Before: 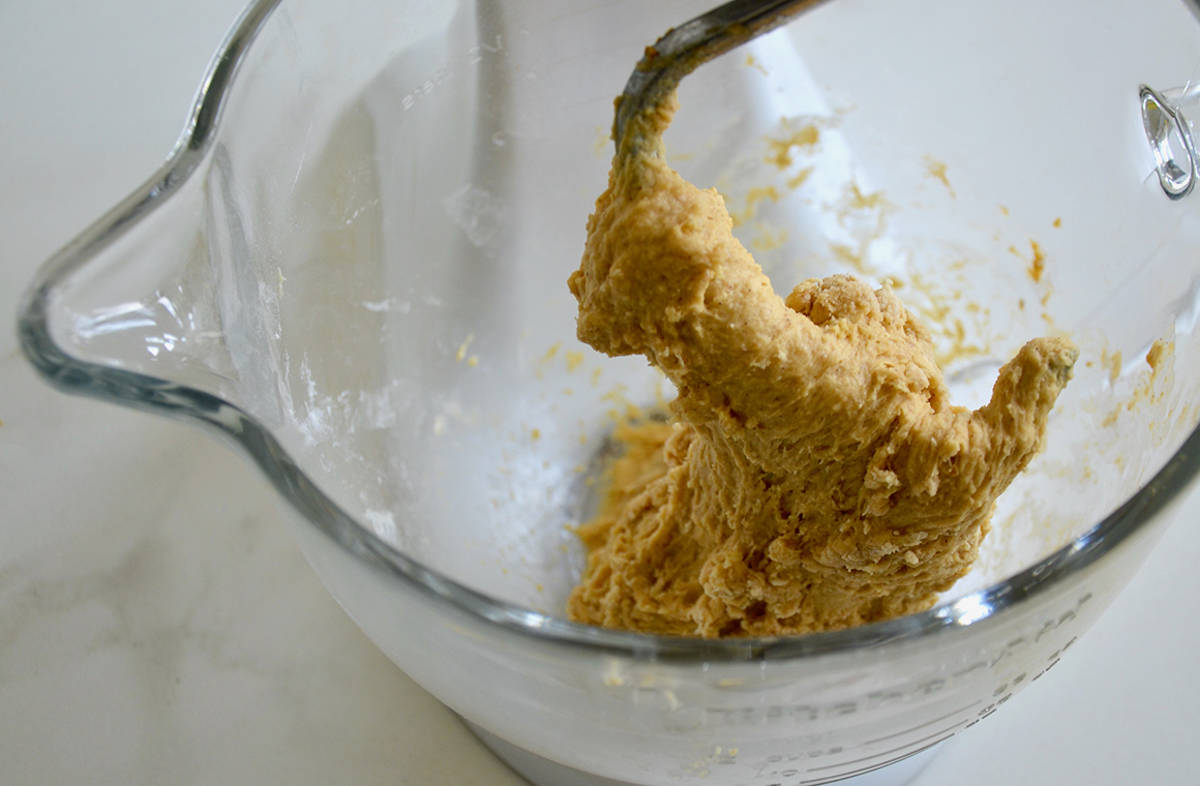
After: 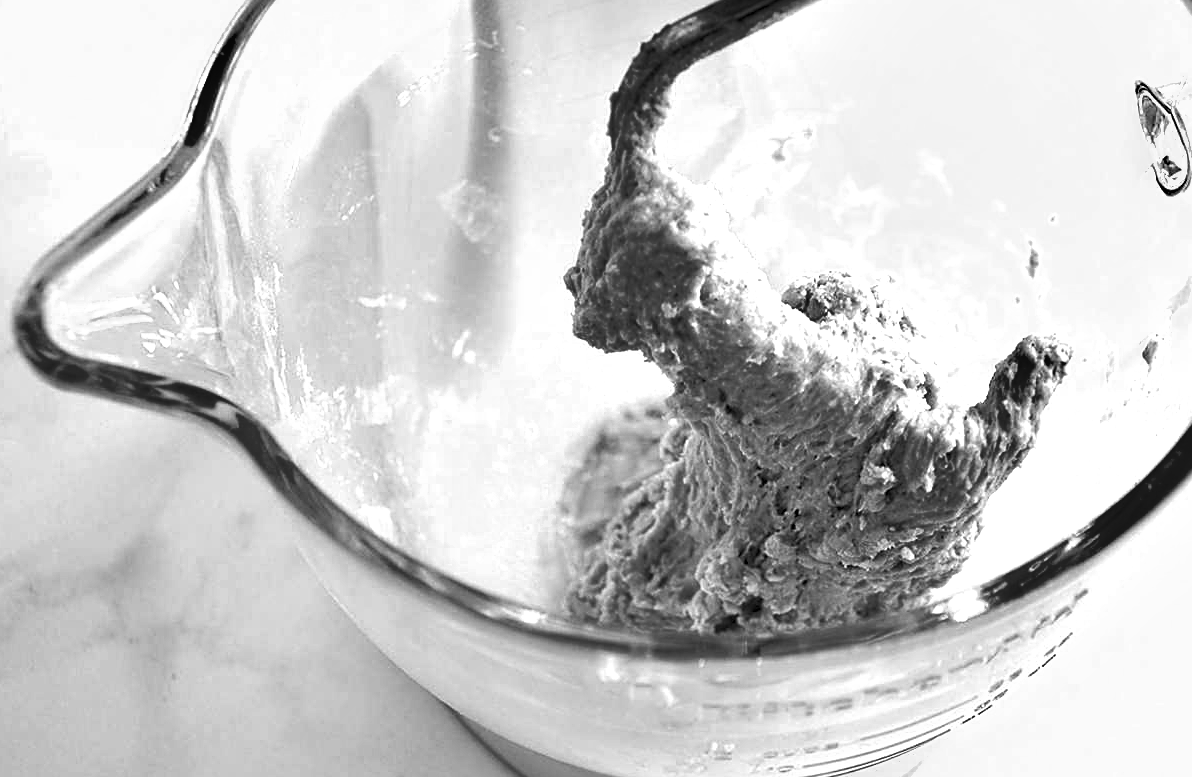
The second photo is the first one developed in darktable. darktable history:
color zones: curves: ch0 [(0.002, 0.593) (0.143, 0.417) (0.285, 0.541) (0.455, 0.289) (0.608, 0.327) (0.727, 0.283) (0.869, 0.571) (1, 0.603)]; ch1 [(0, 0) (0.143, 0) (0.286, 0) (0.429, 0) (0.571, 0) (0.714, 0) (0.857, 0)]
sharpen: on, module defaults
exposure: black level correction 0, exposure 1.095 EV, compensate exposure bias true, compensate highlight preservation false
shadows and highlights: low approximation 0.01, soften with gaussian
crop: left 0.413%, top 0.598%, right 0.193%, bottom 0.538%
